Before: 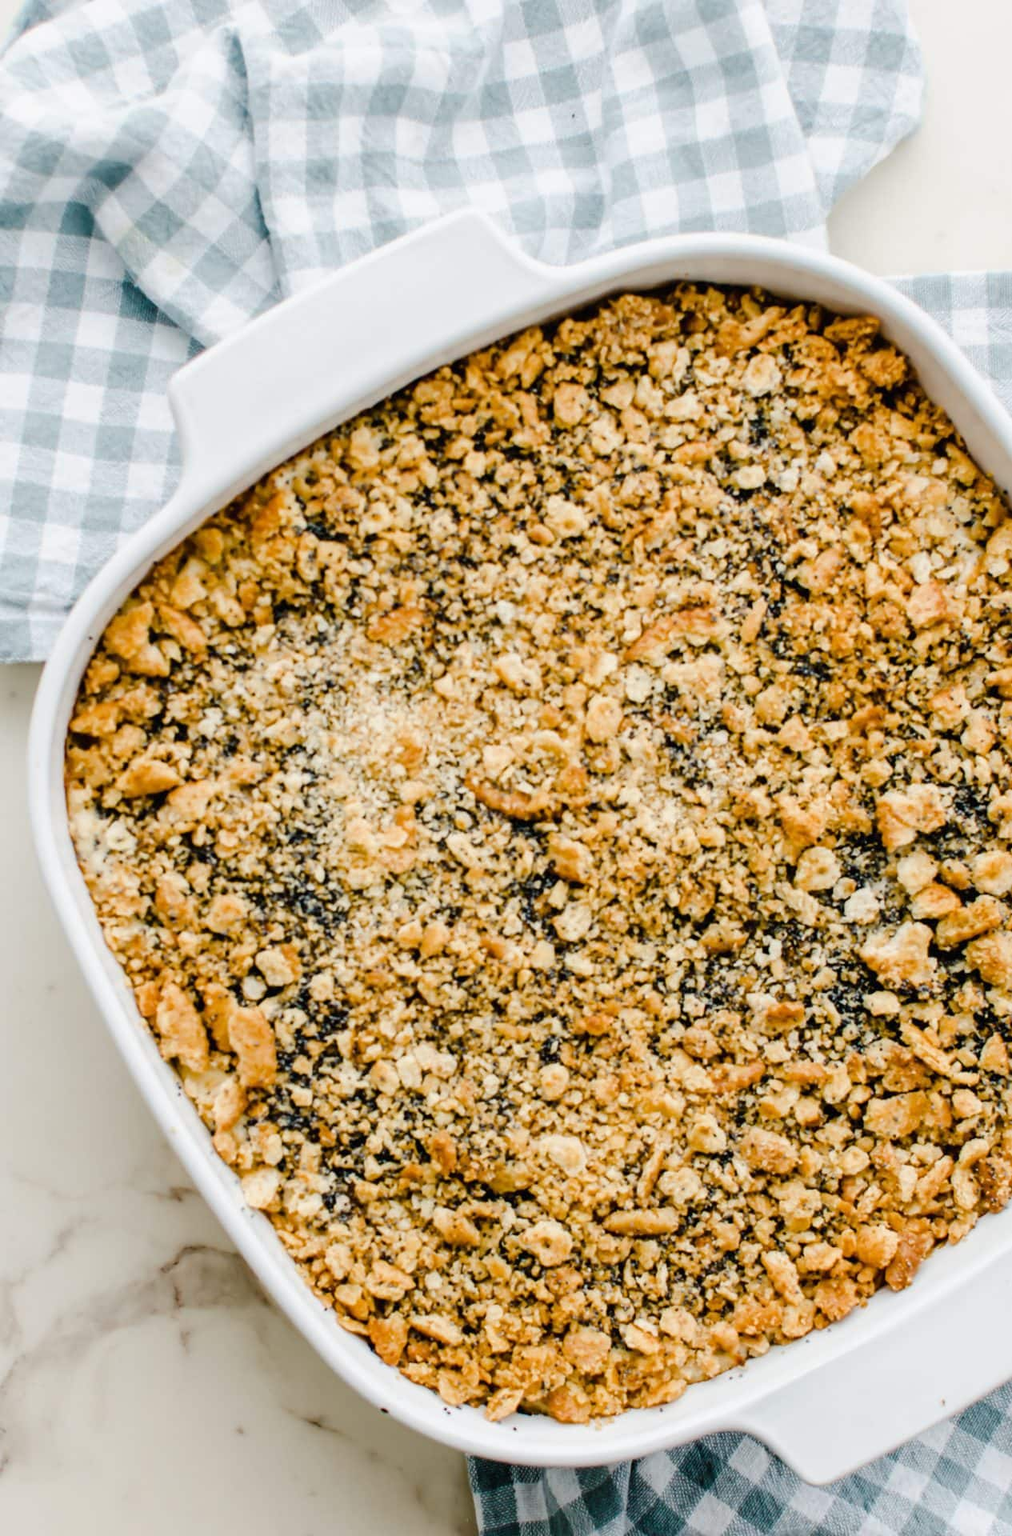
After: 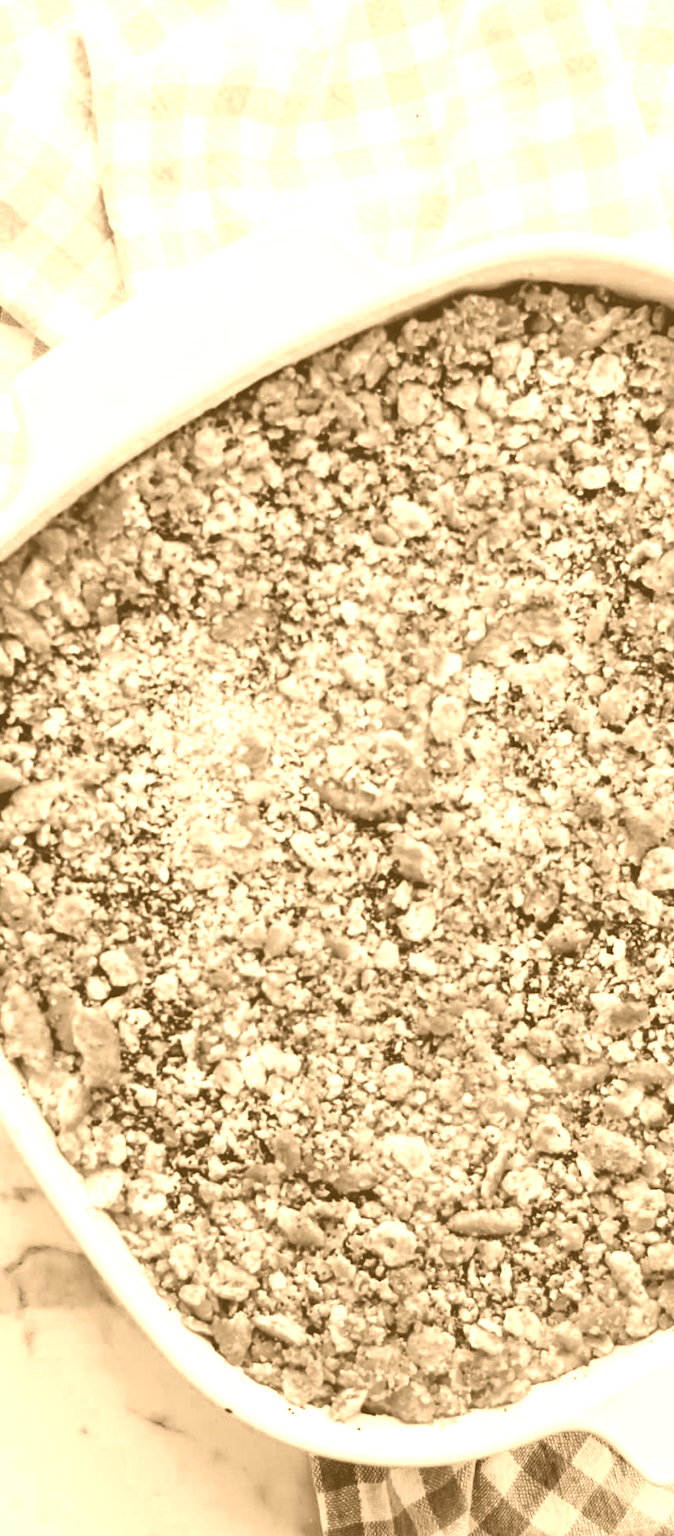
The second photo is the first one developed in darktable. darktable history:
color zones: curves: ch0 [(0.11, 0.396) (0.195, 0.36) (0.25, 0.5) (0.303, 0.412) (0.357, 0.544) (0.75, 0.5) (0.967, 0.328)]; ch1 [(0, 0.468) (0.112, 0.512) (0.202, 0.6) (0.25, 0.5) (0.307, 0.352) (0.357, 0.544) (0.75, 0.5) (0.963, 0.524)]
colorize: hue 28.8°, source mix 100%
crop: left 15.419%, right 17.914%
white balance: emerald 1
